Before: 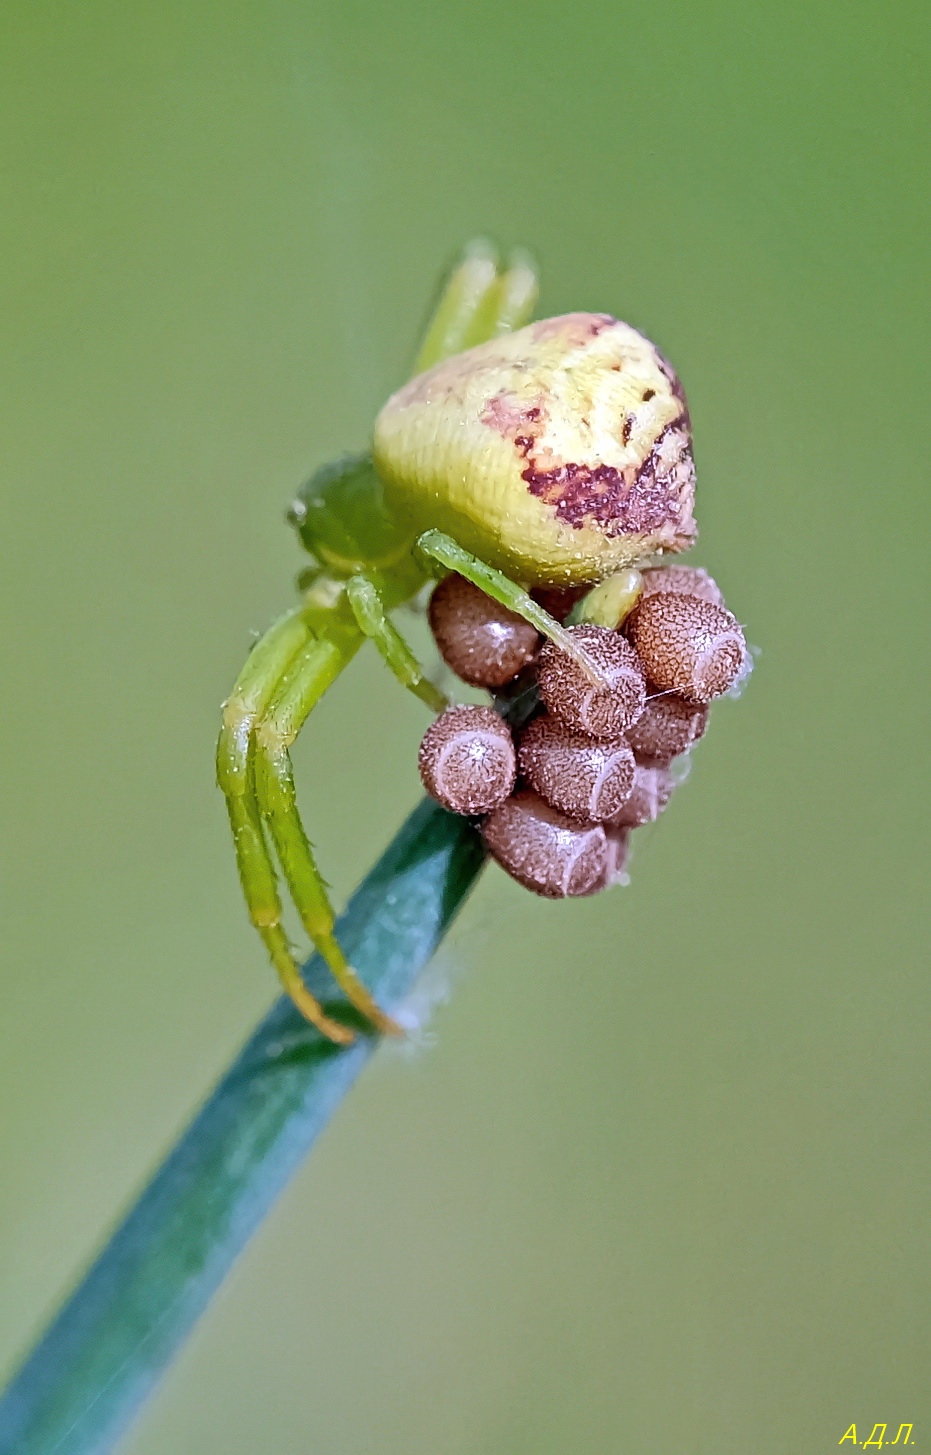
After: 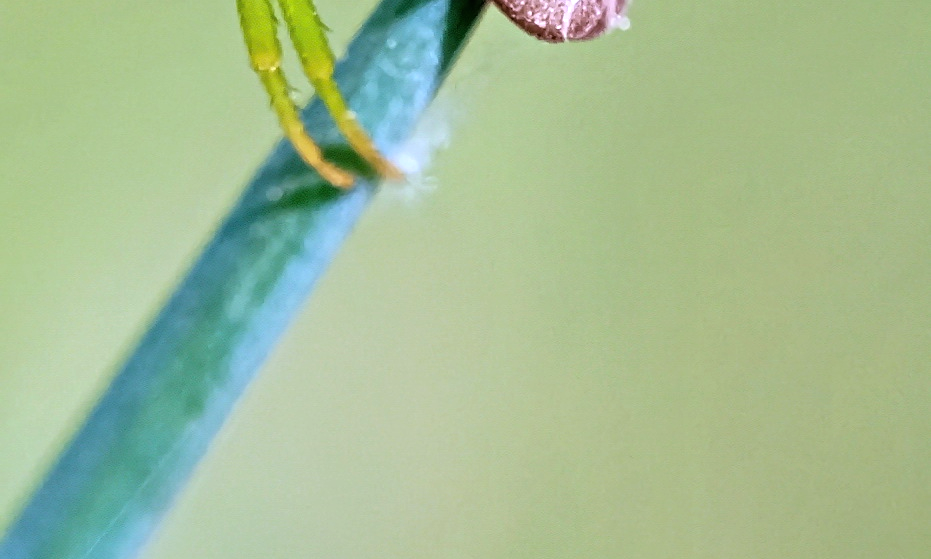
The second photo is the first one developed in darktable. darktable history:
tone equalizer: -8 EV -0.764 EV, -7 EV -0.677 EV, -6 EV -0.612 EV, -5 EV -0.384 EV, -3 EV 0.378 EV, -2 EV 0.6 EV, -1 EV 0.686 EV, +0 EV 0.773 EV
crop and rotate: top 58.863%, bottom 2.703%
